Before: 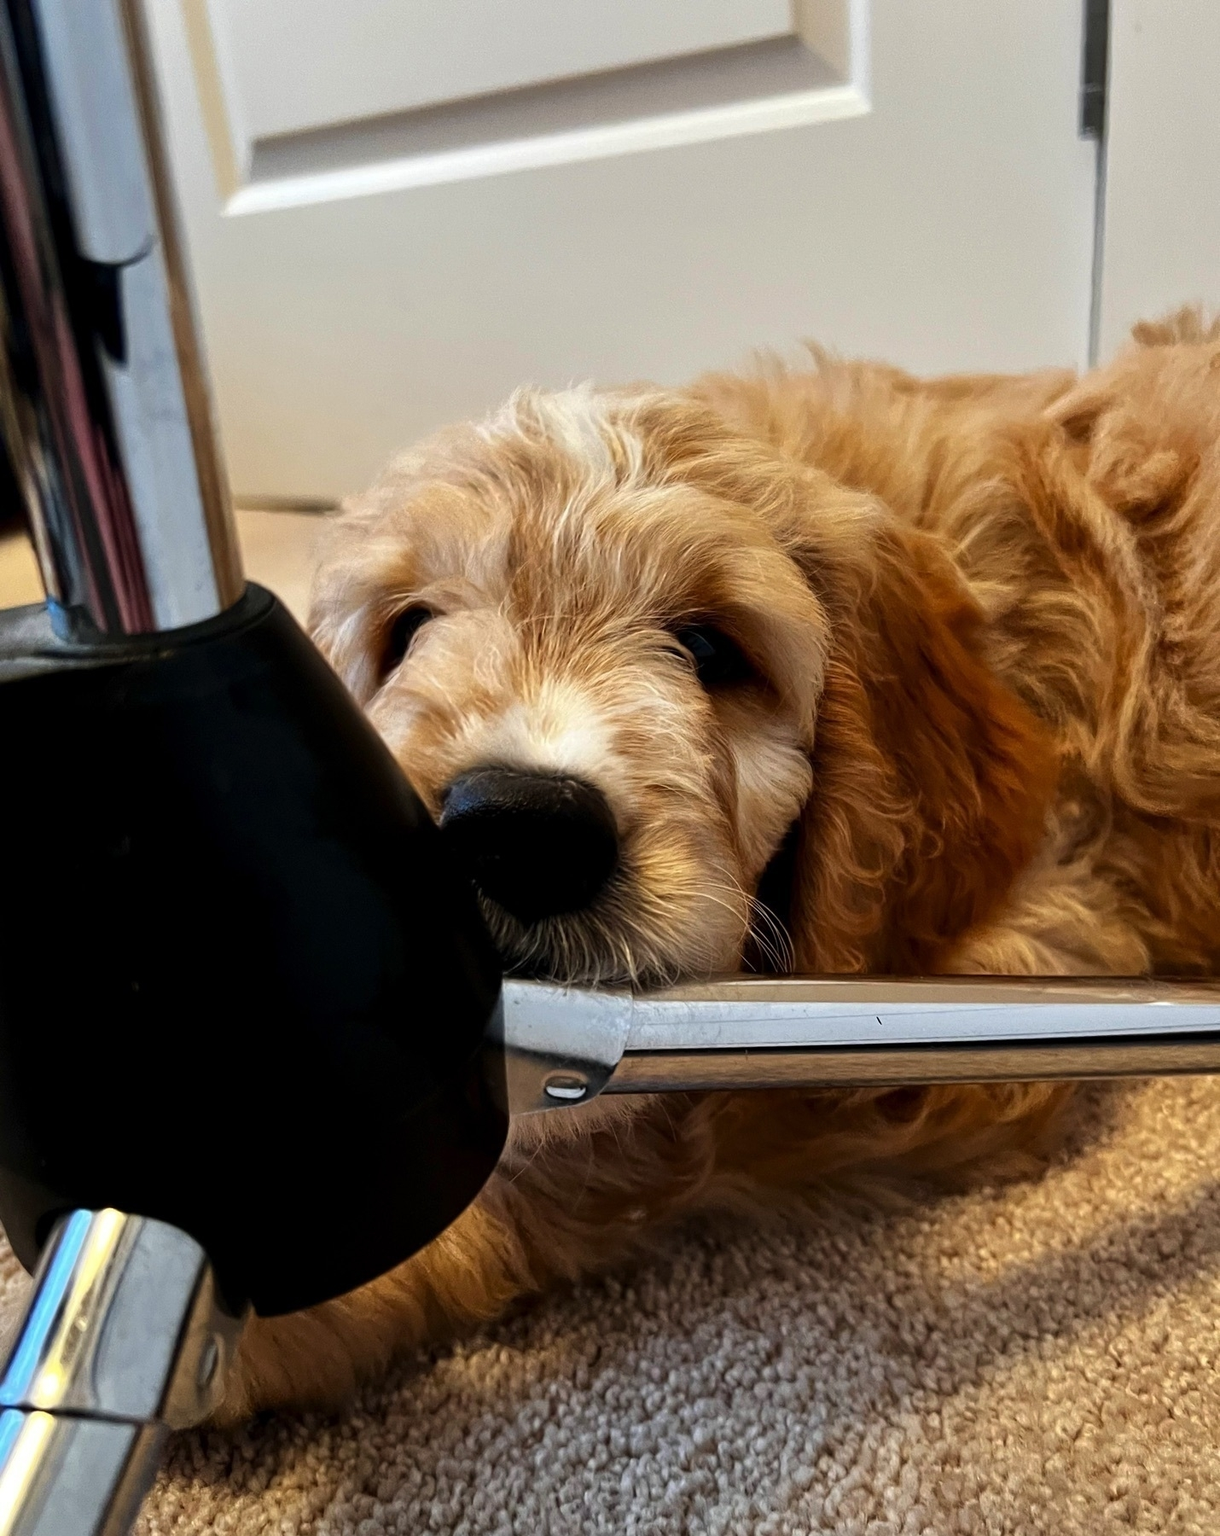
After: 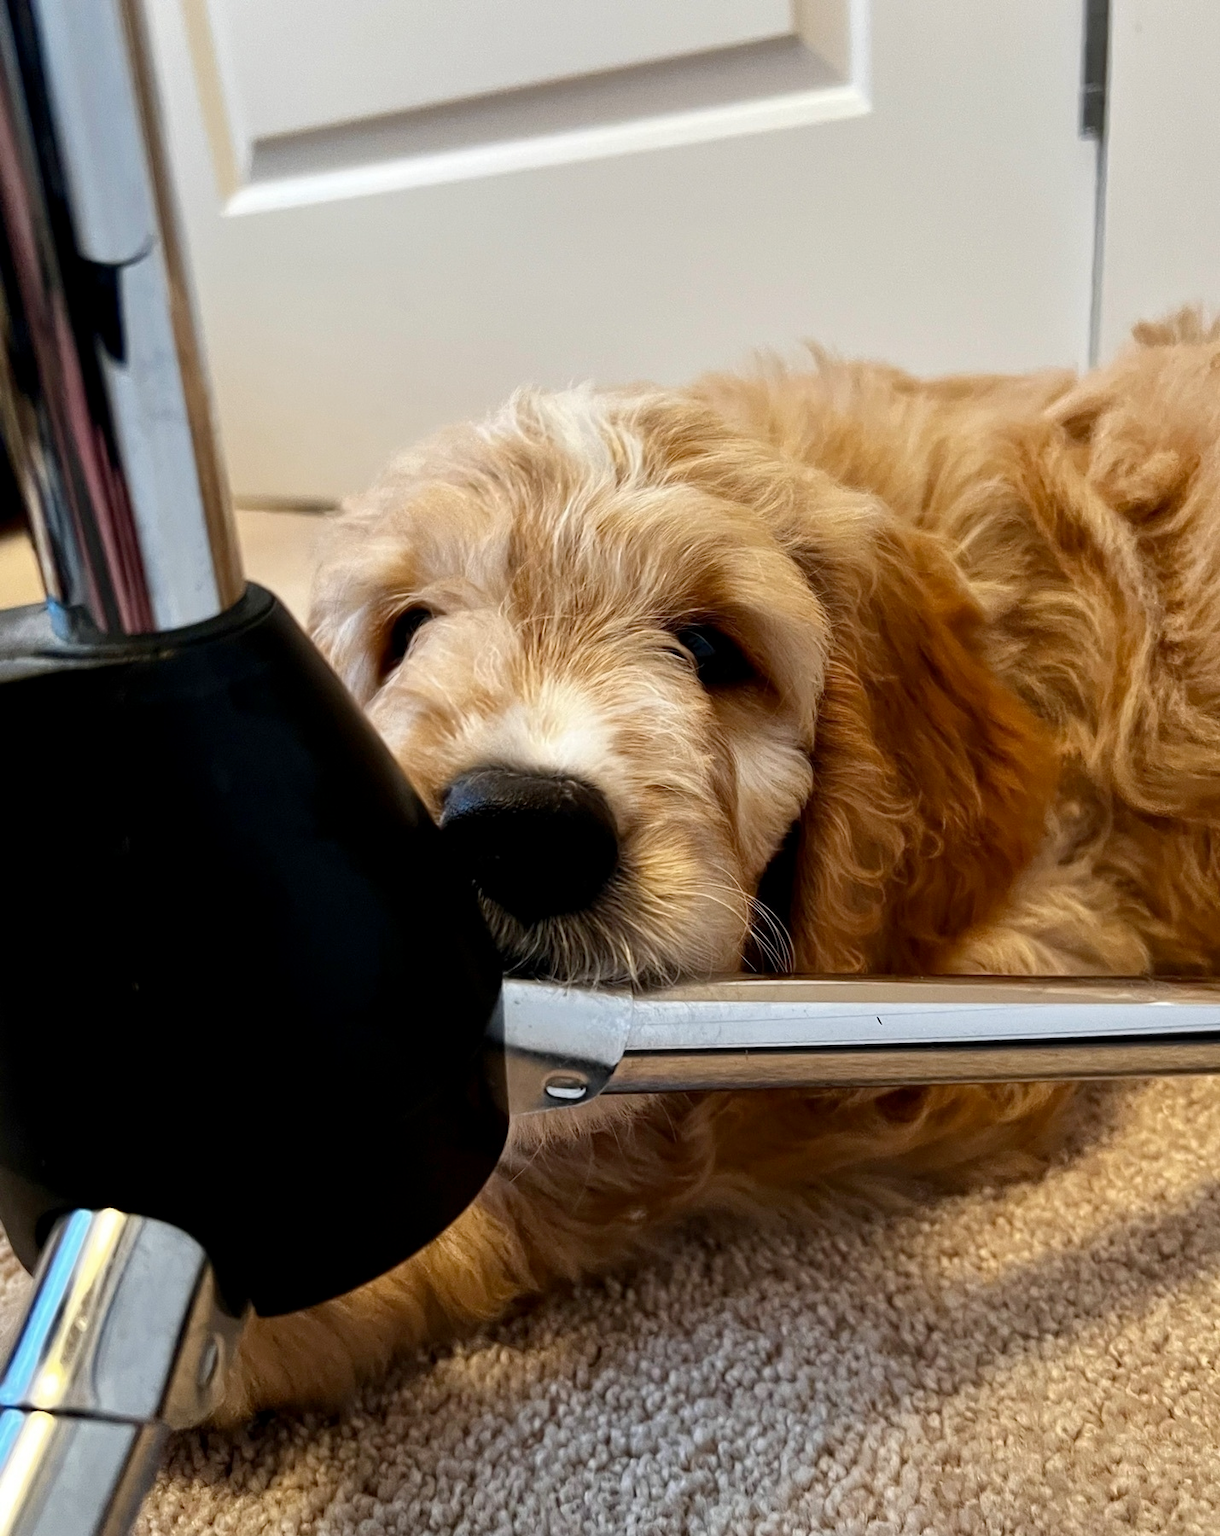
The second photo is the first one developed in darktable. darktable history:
tone curve: curves: ch0 [(0, 0) (0.253, 0.237) (1, 1)]; ch1 [(0, 0) (0.411, 0.385) (0.502, 0.506) (0.557, 0.565) (0.66, 0.683) (1, 1)]; ch2 [(0, 0) (0.394, 0.413) (0.5, 0.5) (1, 1)]
color calibration: illuminant same as pipeline (D50), adaptation XYZ, x 0.346, y 0.359, temperature 5024.08 K
